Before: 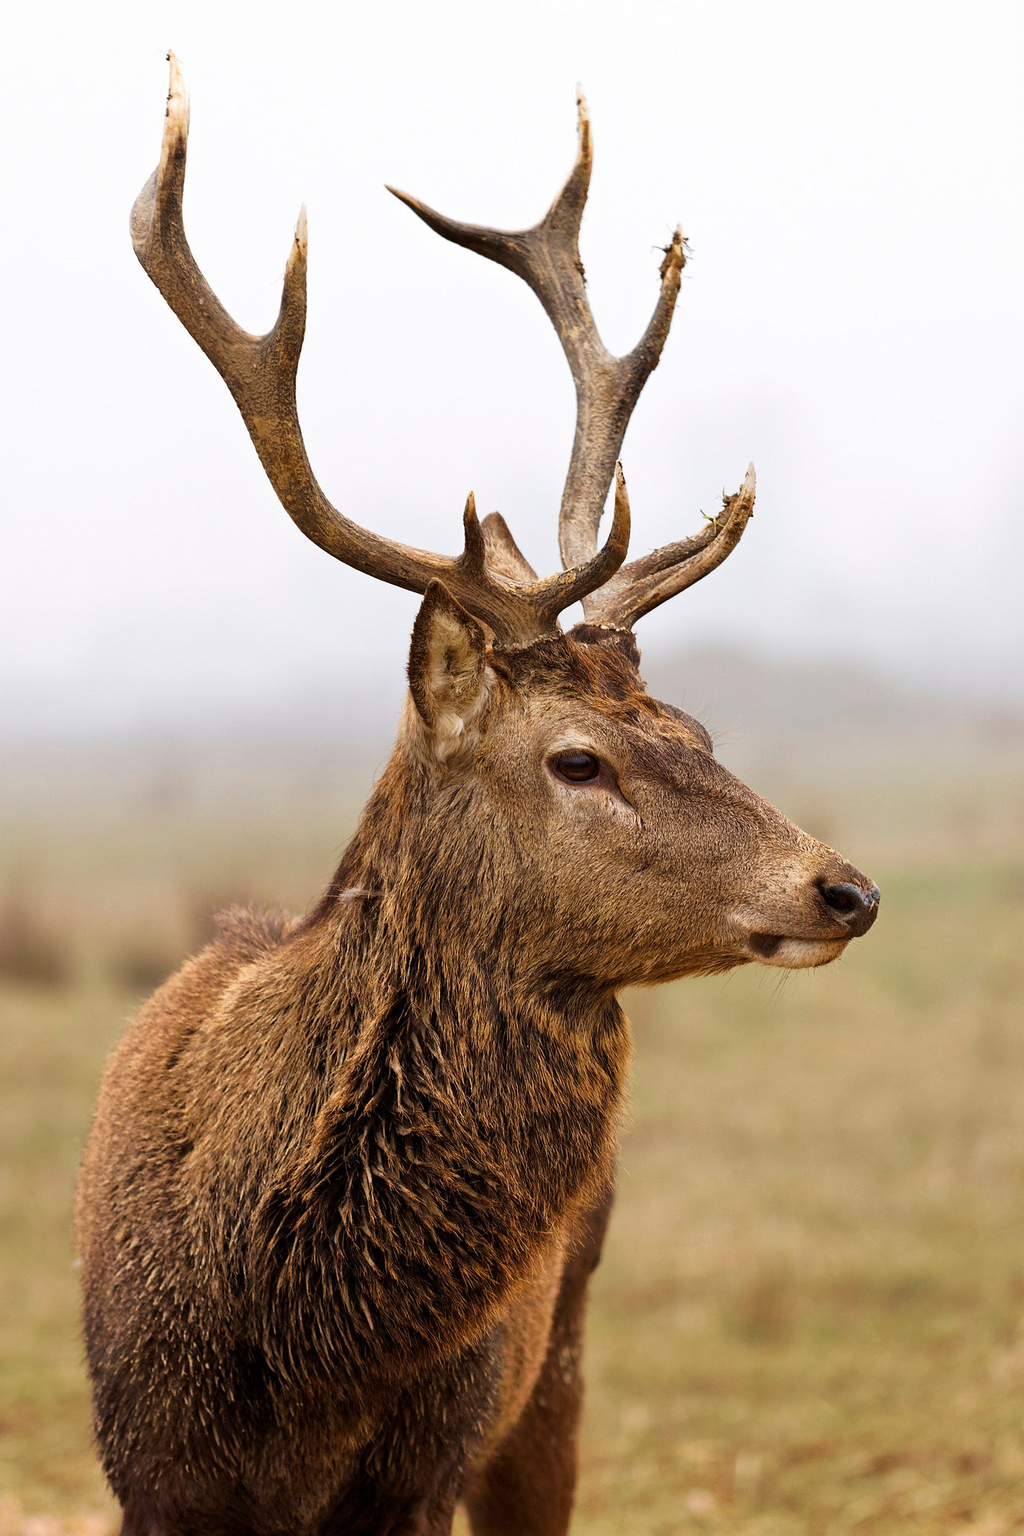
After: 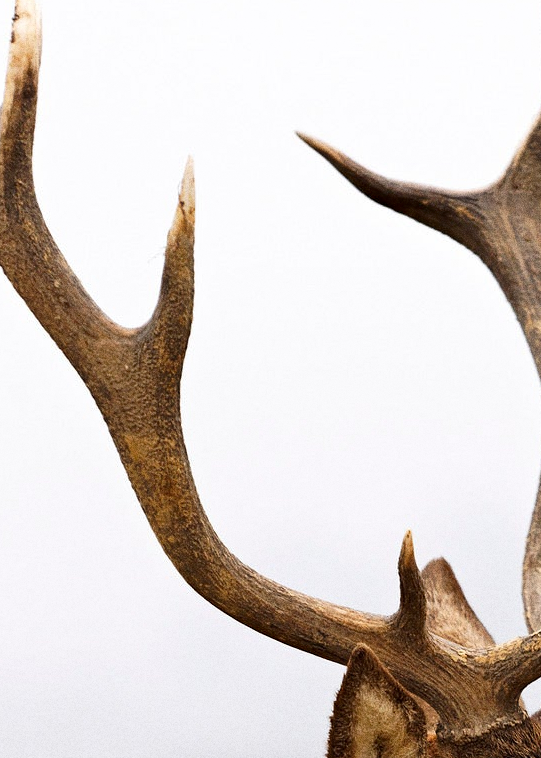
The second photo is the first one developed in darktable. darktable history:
crop: left 15.452%, top 5.459%, right 43.956%, bottom 56.62%
grain: coarseness 0.09 ISO, strength 40%
haze removal: compatibility mode true, adaptive false
